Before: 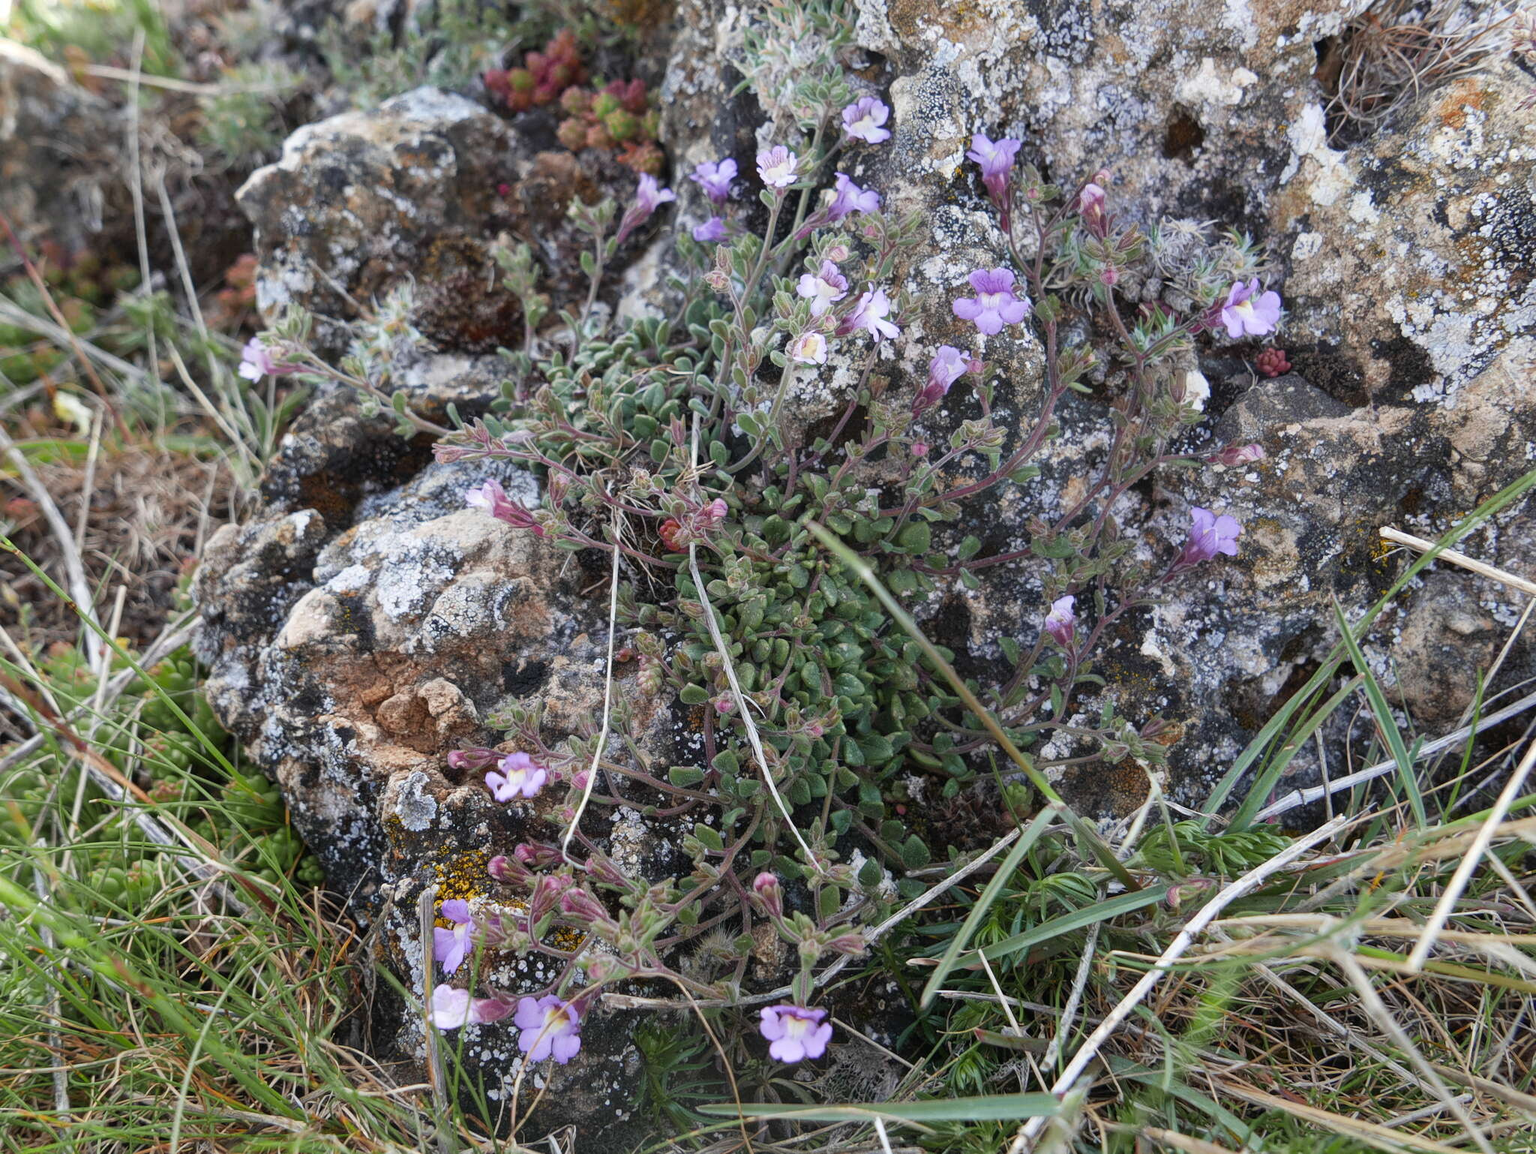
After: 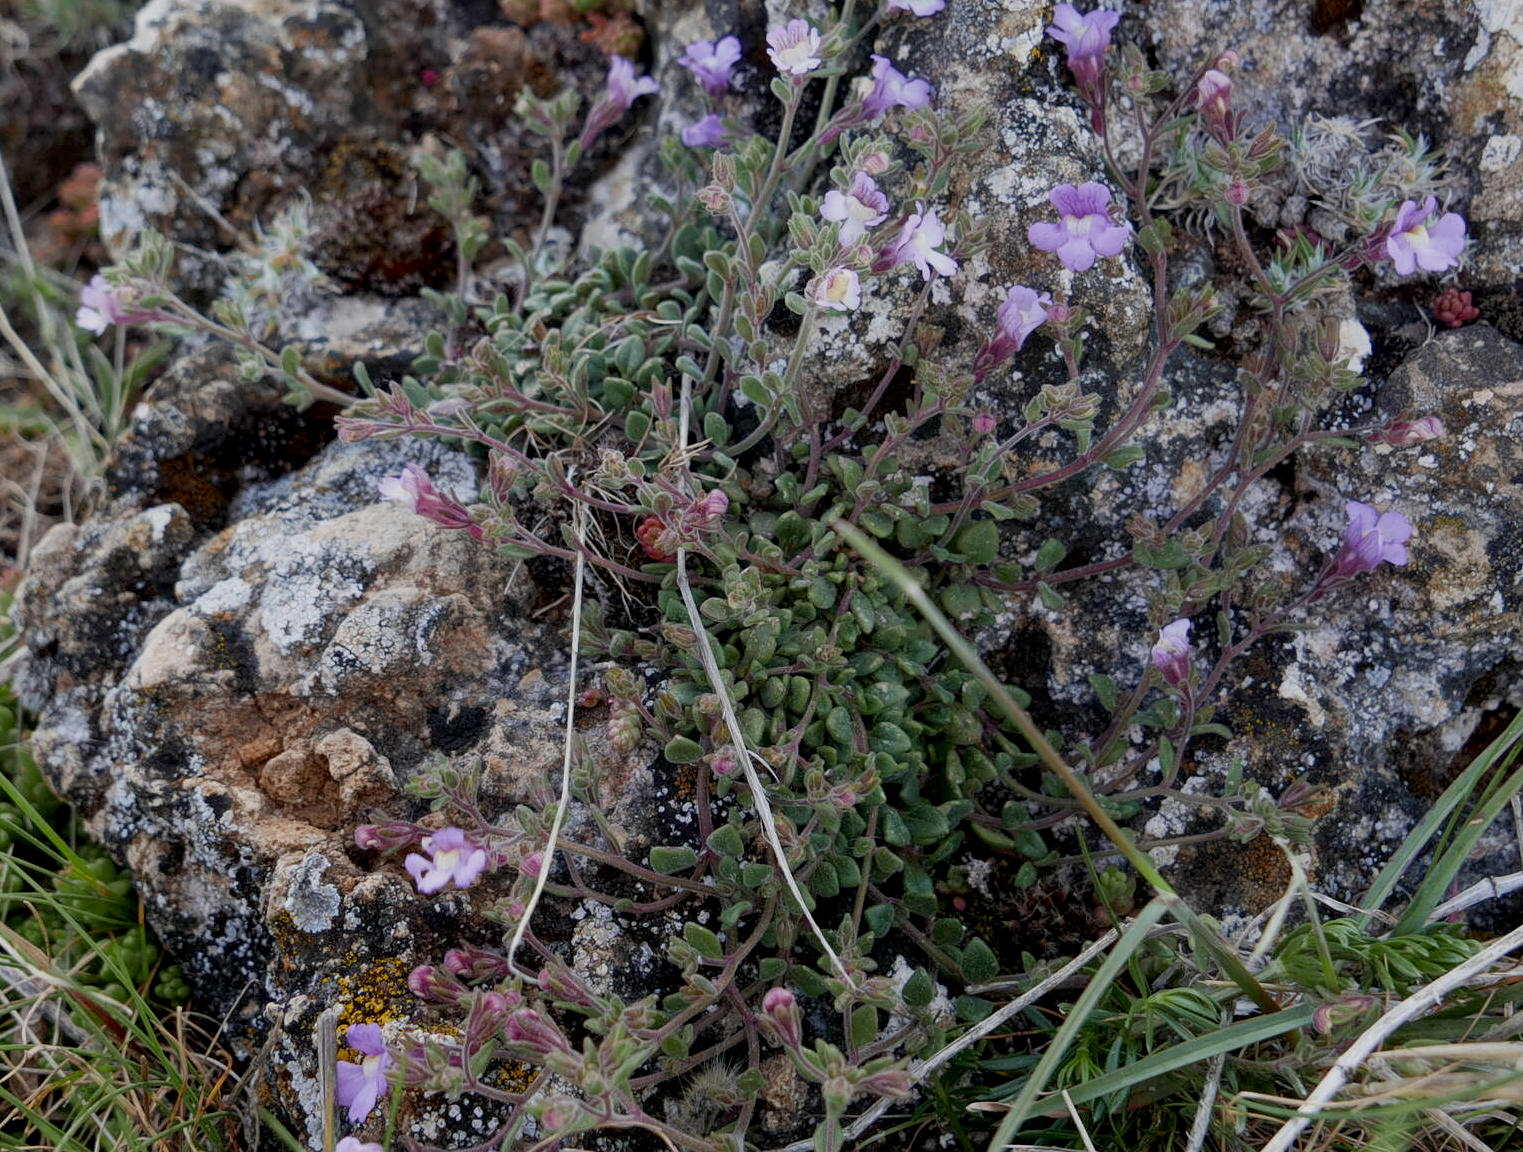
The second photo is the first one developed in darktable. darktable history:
exposure: black level correction 0.011, exposure -0.474 EV, compensate highlight preservation false
crop and rotate: left 11.848%, top 11.404%, right 13.767%, bottom 13.69%
